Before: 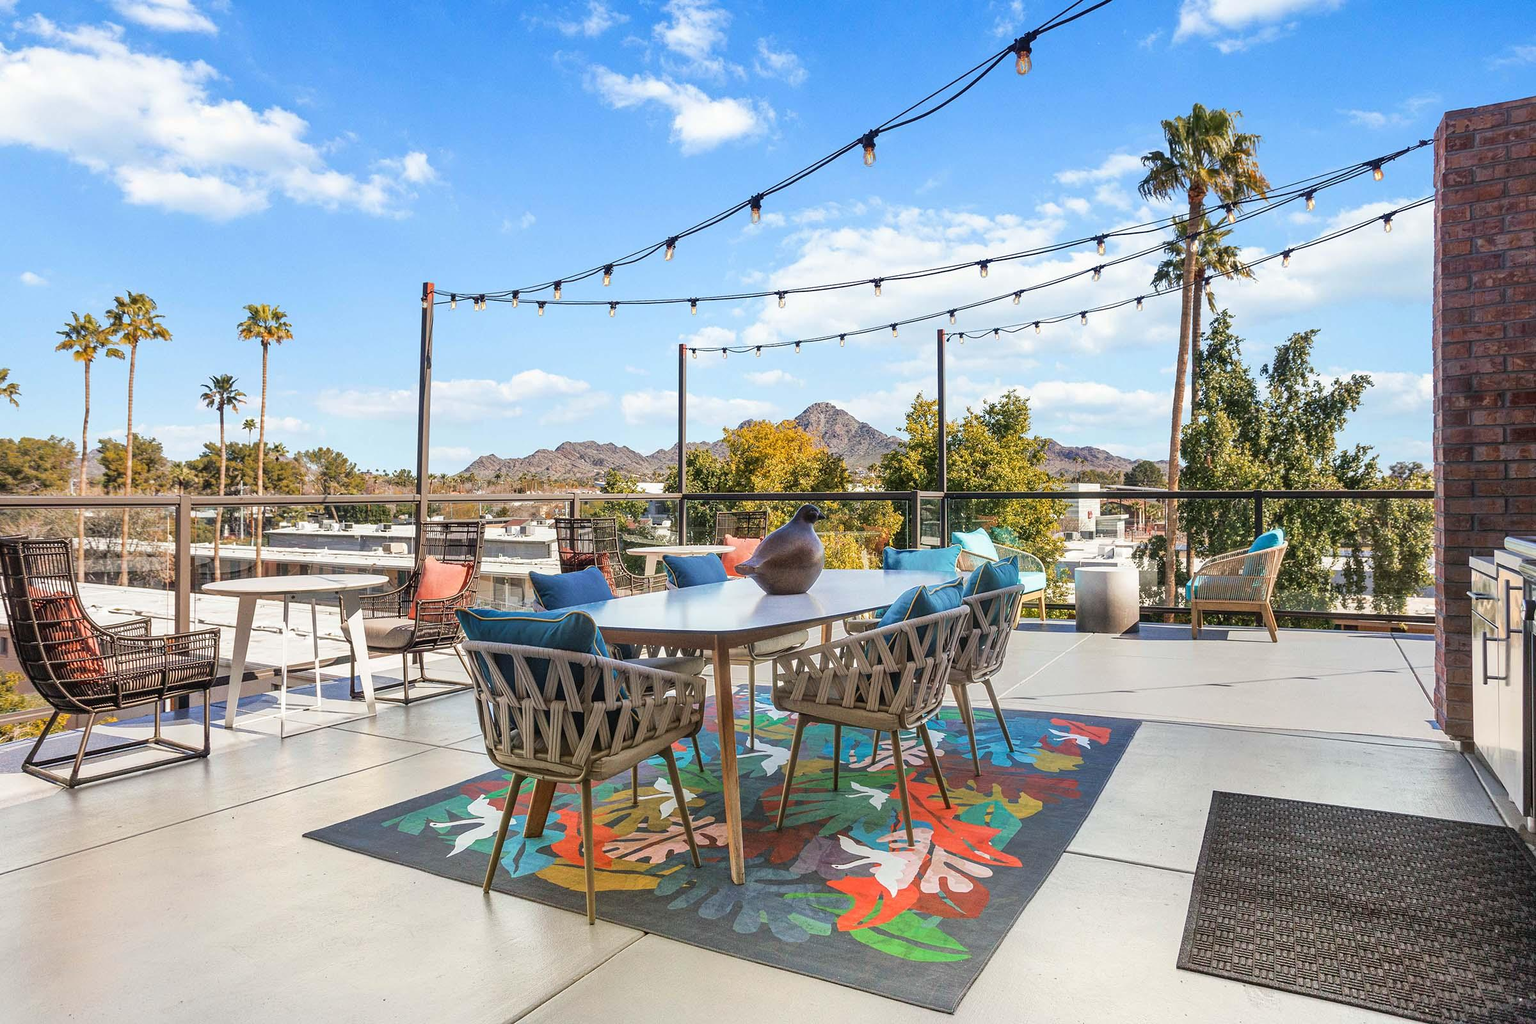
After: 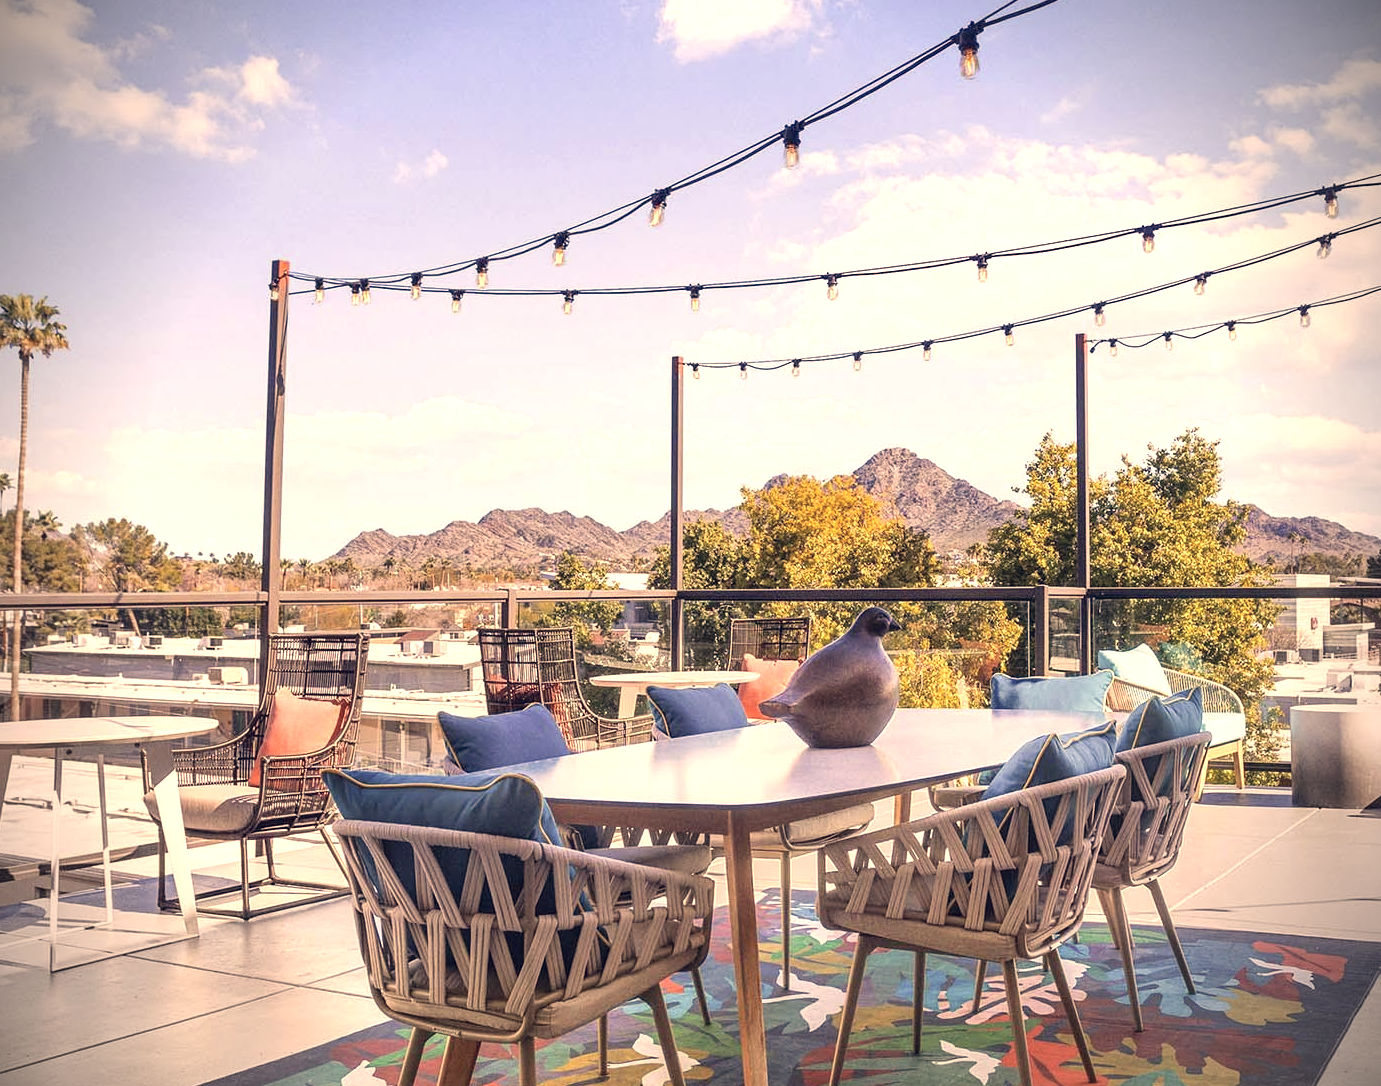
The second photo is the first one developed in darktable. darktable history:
color correction: highlights a* 20.35, highlights b* 27.95, shadows a* 3.41, shadows b* -18.04, saturation 0.723
vignetting: brightness -0.822, unbound false
crop: left 16.245%, top 11.372%, right 26.203%, bottom 20.737%
exposure: black level correction 0, exposure 0.498 EV, compensate exposure bias true, compensate highlight preservation false
